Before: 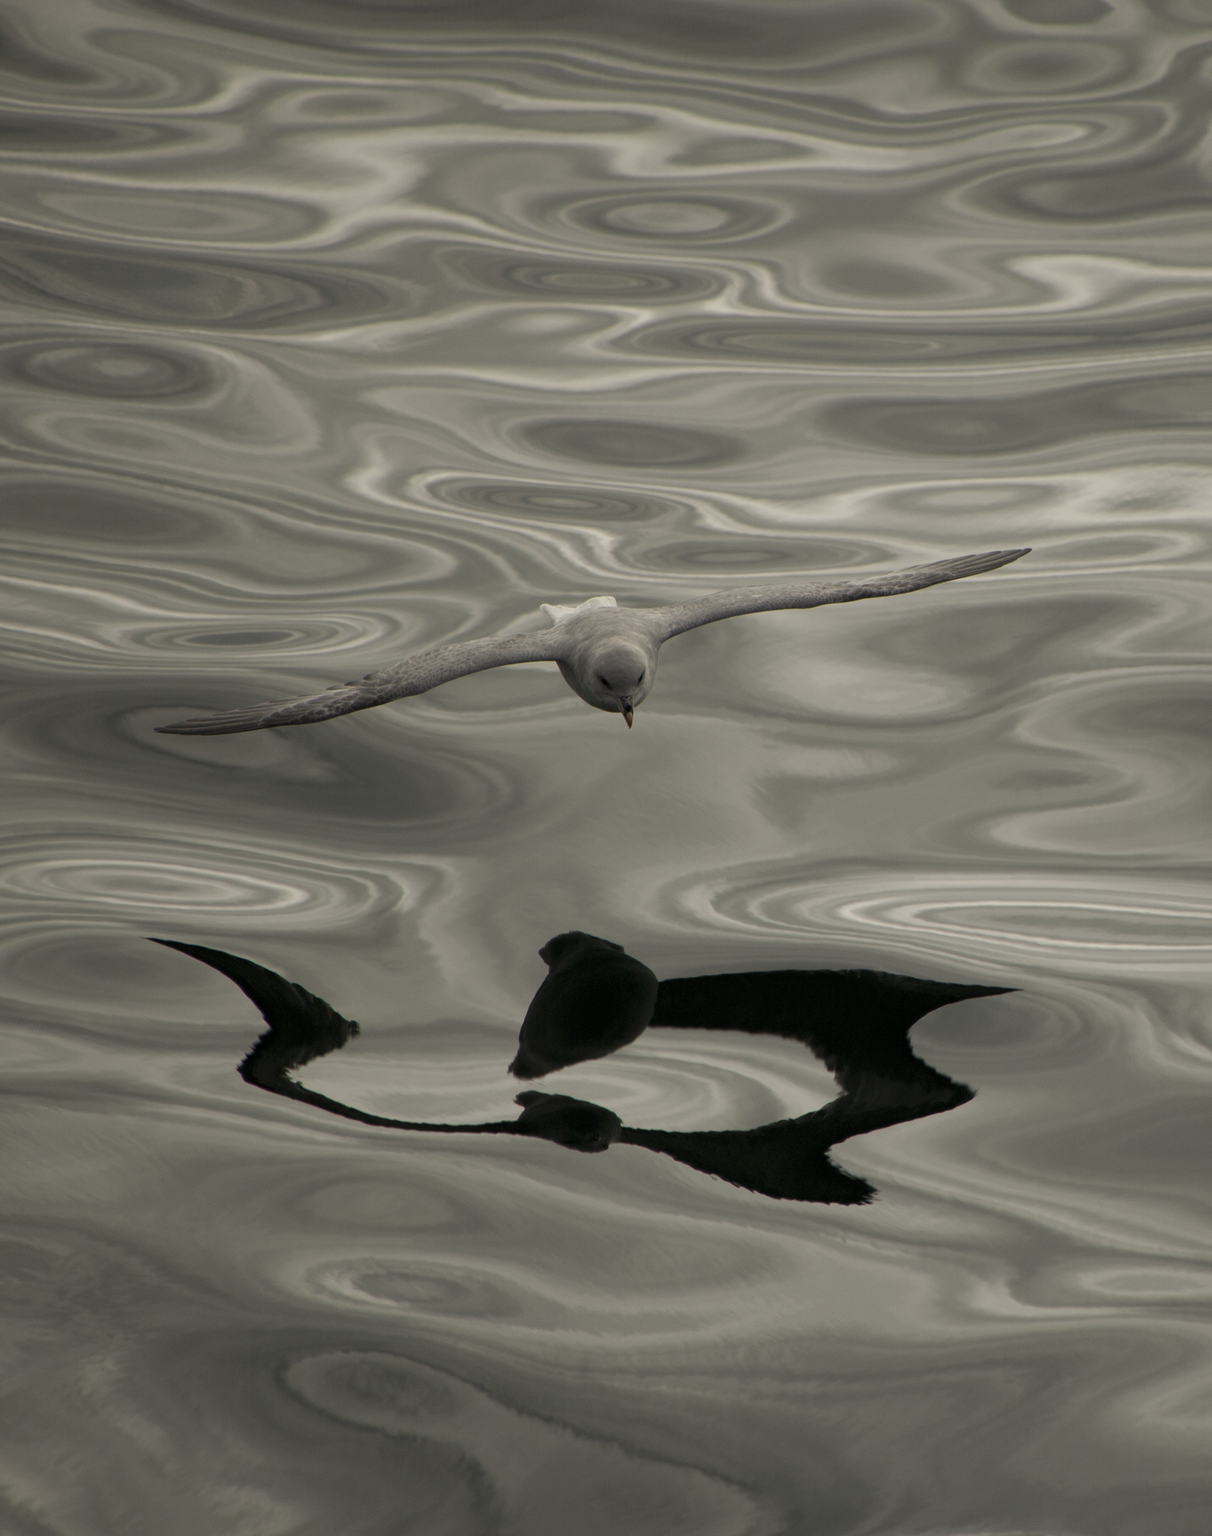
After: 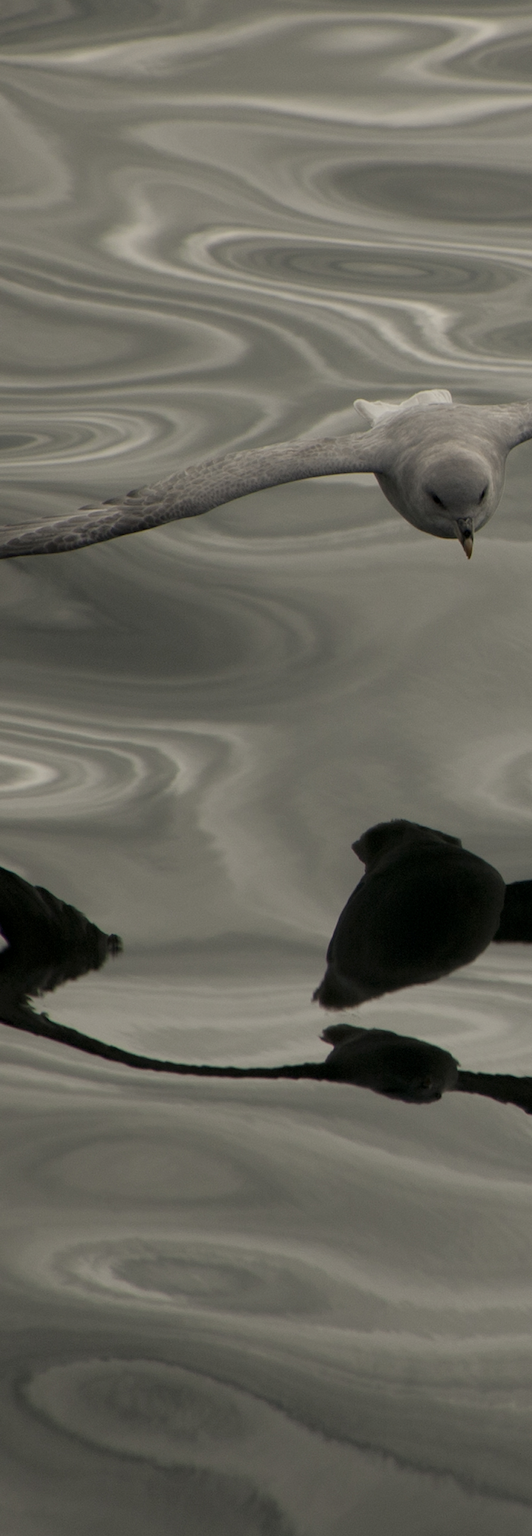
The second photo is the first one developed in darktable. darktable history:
exposure: black level correction 0.001, exposure -0.125 EV, compensate highlight preservation false
tone equalizer: -7 EV 0.175 EV, -6 EV 0.102 EV, -5 EV 0.115 EV, -4 EV 0.047 EV, -2 EV -0.02 EV, -1 EV -0.042 EV, +0 EV -0.038 EV, edges refinement/feathering 500, mask exposure compensation -1.57 EV, preserve details no
crop and rotate: left 21.86%, top 19.097%, right 43.854%, bottom 2.983%
